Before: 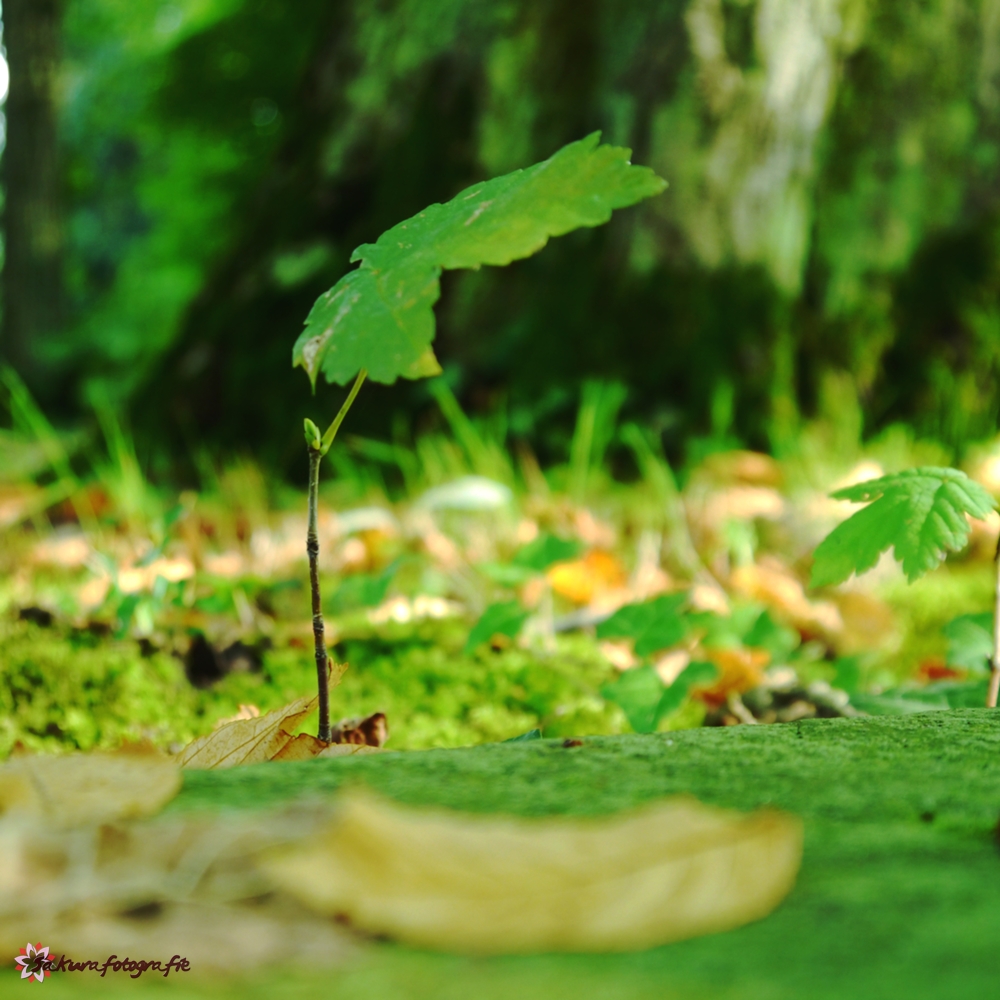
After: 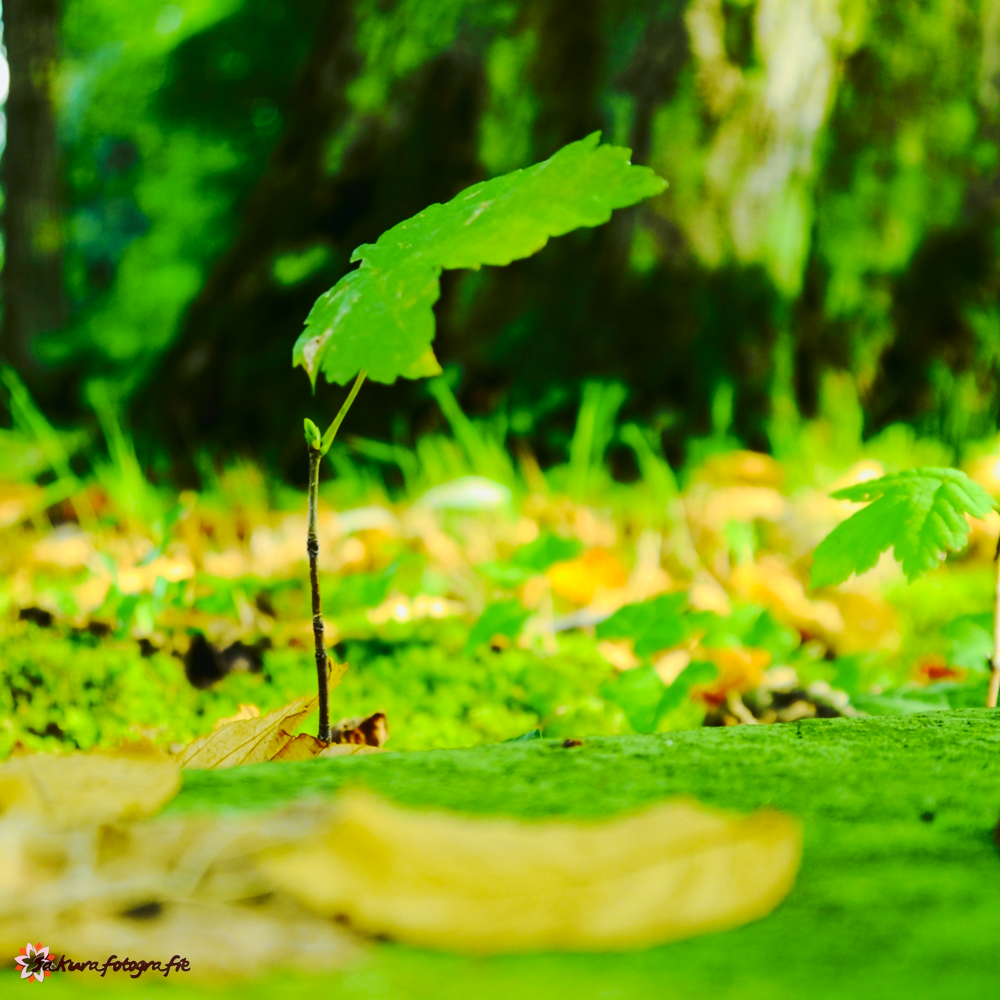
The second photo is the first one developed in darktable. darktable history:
tone curve: curves: ch0 [(0, 0) (0.11, 0.081) (0.256, 0.259) (0.398, 0.475) (0.498, 0.611) (0.65, 0.757) (0.835, 0.883) (1, 0.961)]; ch1 [(0, 0) (0.346, 0.307) (0.408, 0.369) (0.453, 0.457) (0.482, 0.479) (0.502, 0.498) (0.521, 0.51) (0.553, 0.554) (0.618, 0.65) (0.693, 0.727) (1, 1)]; ch2 [(0, 0) (0.358, 0.362) (0.434, 0.46) (0.485, 0.494) (0.5, 0.494) (0.511, 0.508) (0.537, 0.55) (0.579, 0.599) (0.621, 0.693) (1, 1)], color space Lab, independent channels, preserve colors none
